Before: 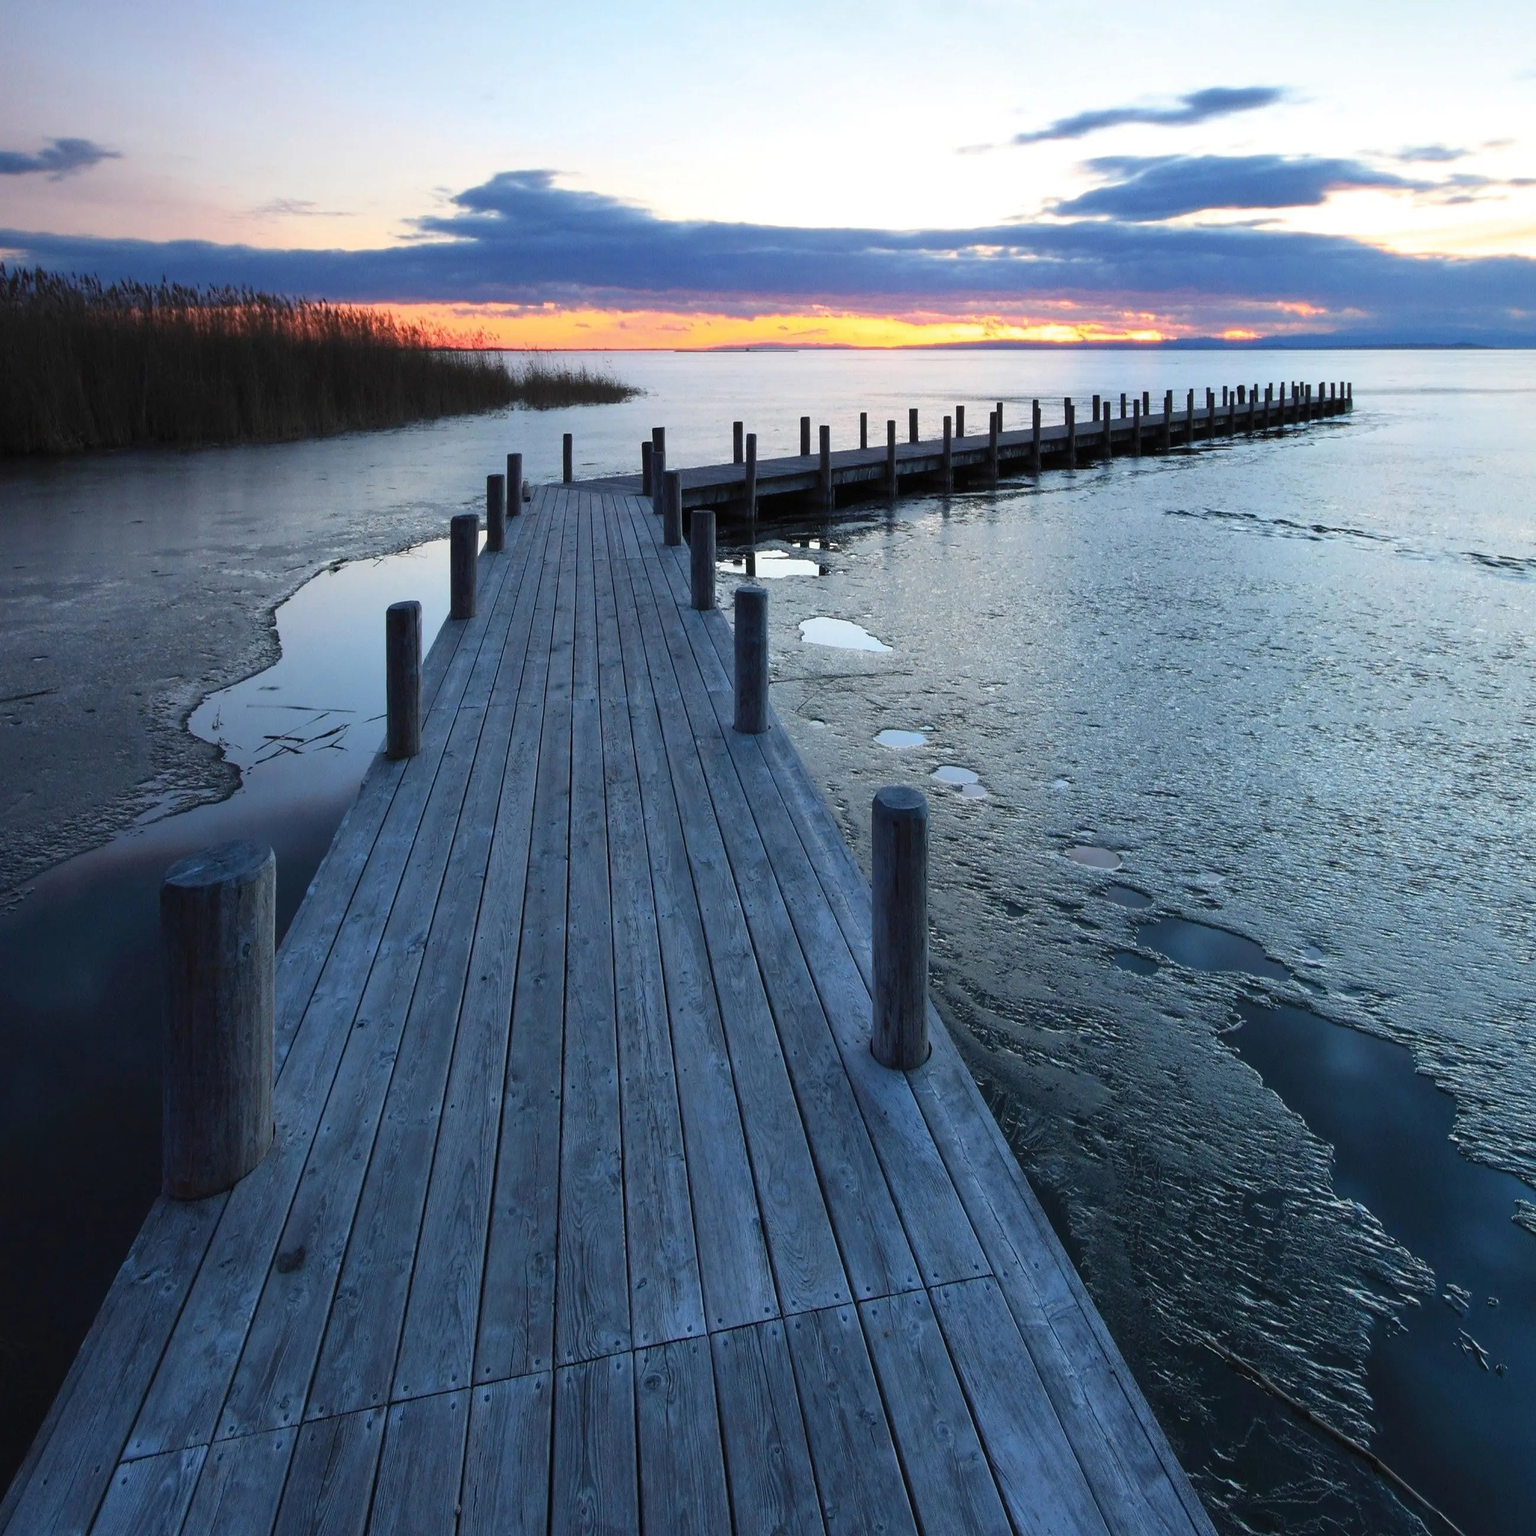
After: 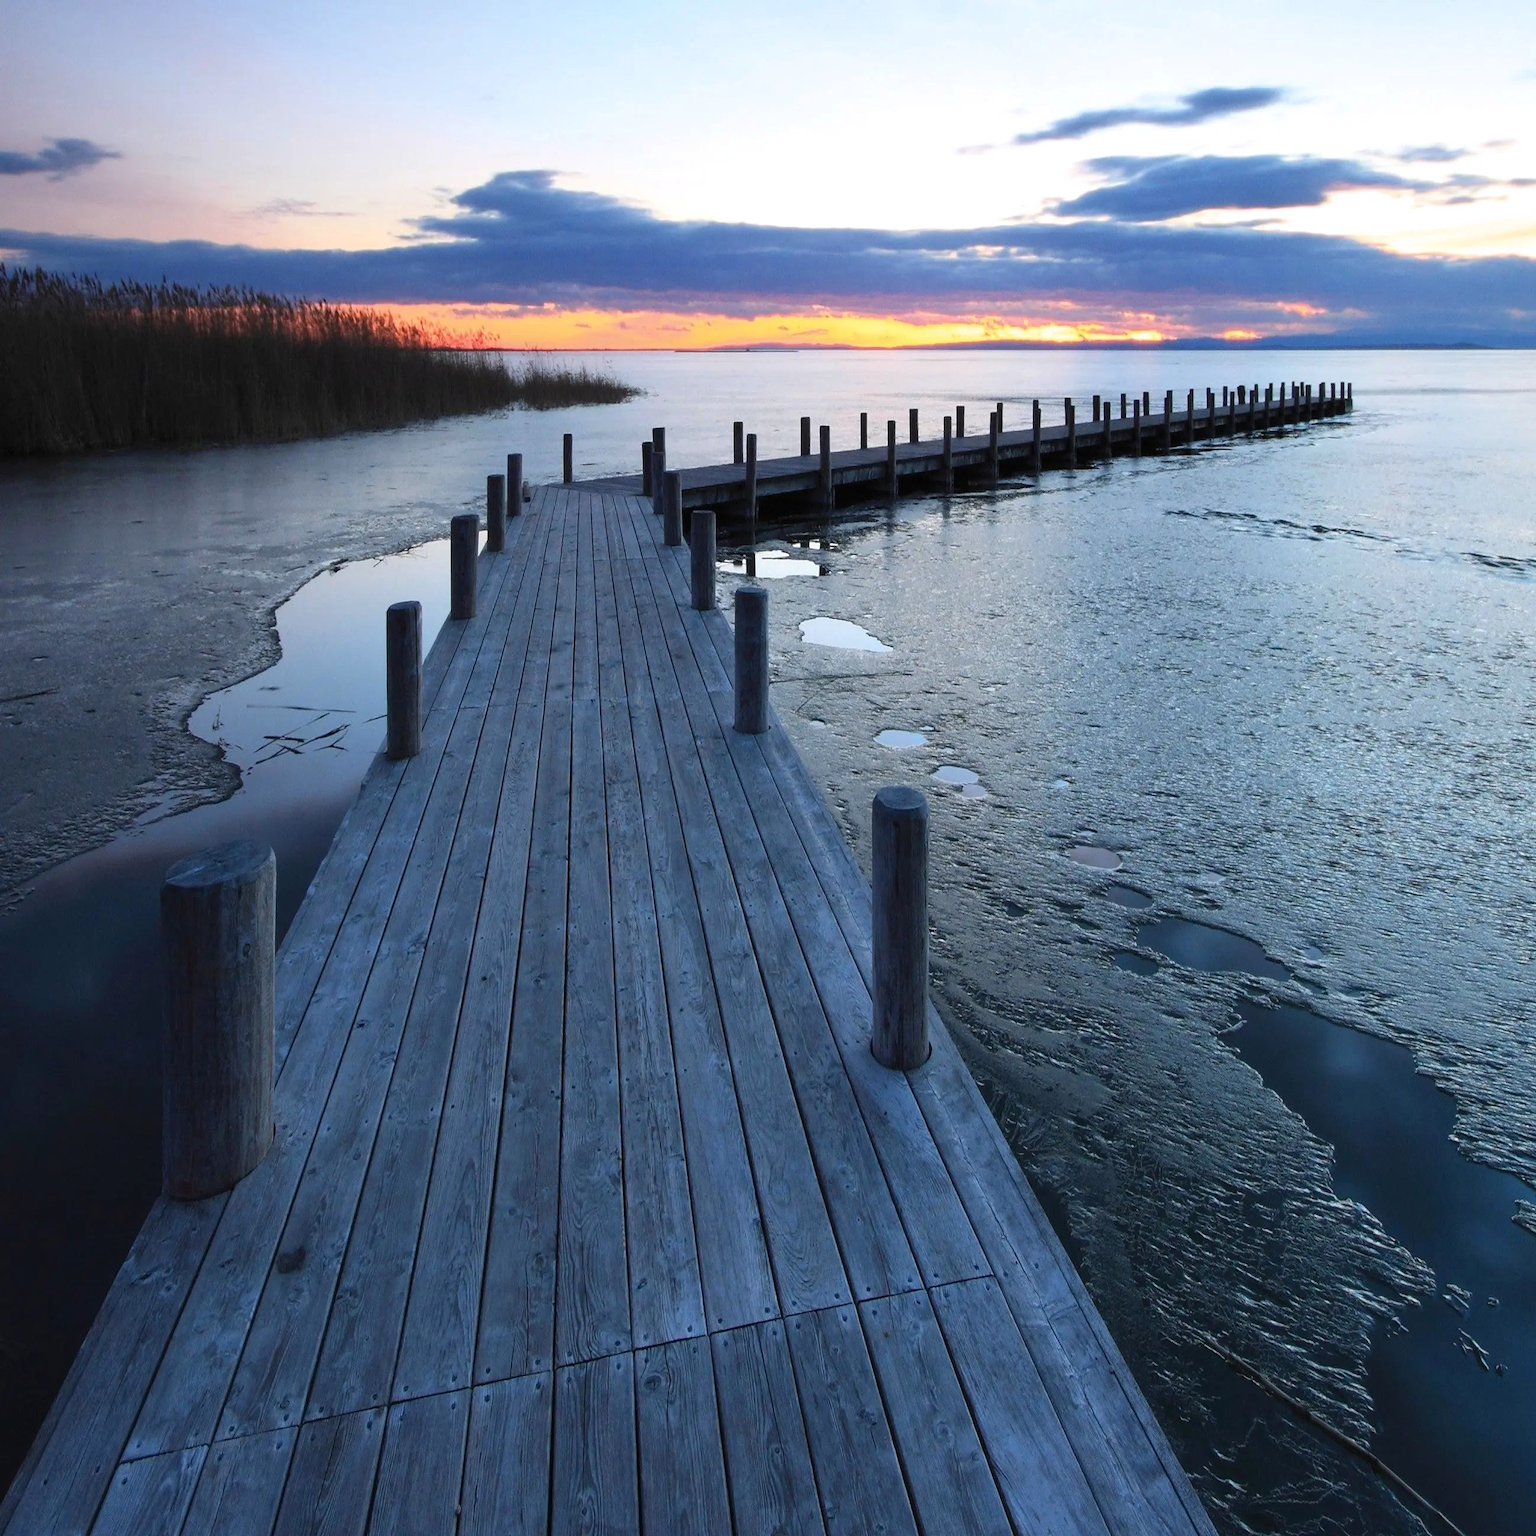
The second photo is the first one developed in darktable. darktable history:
white balance: red 1.004, blue 1.024
rgb levels: preserve colors max RGB
